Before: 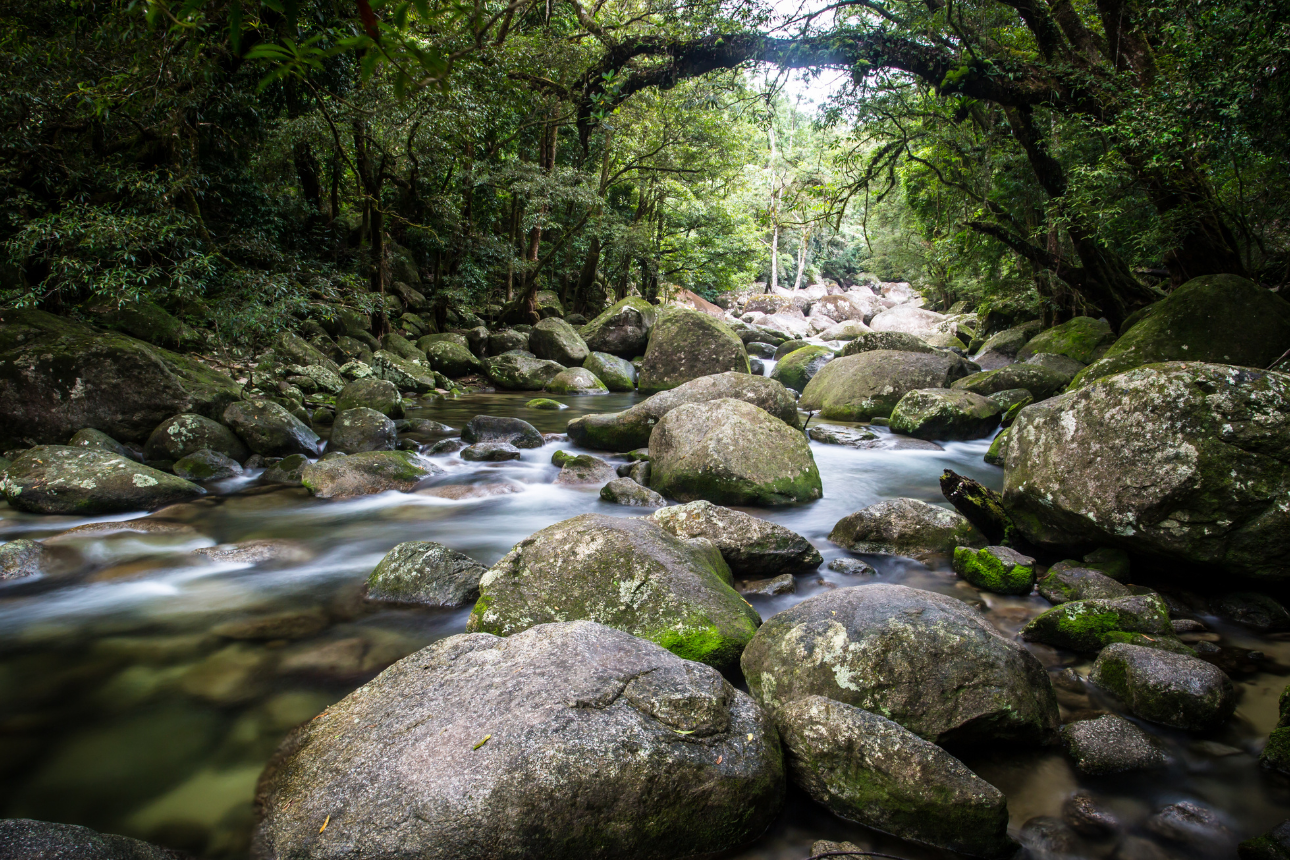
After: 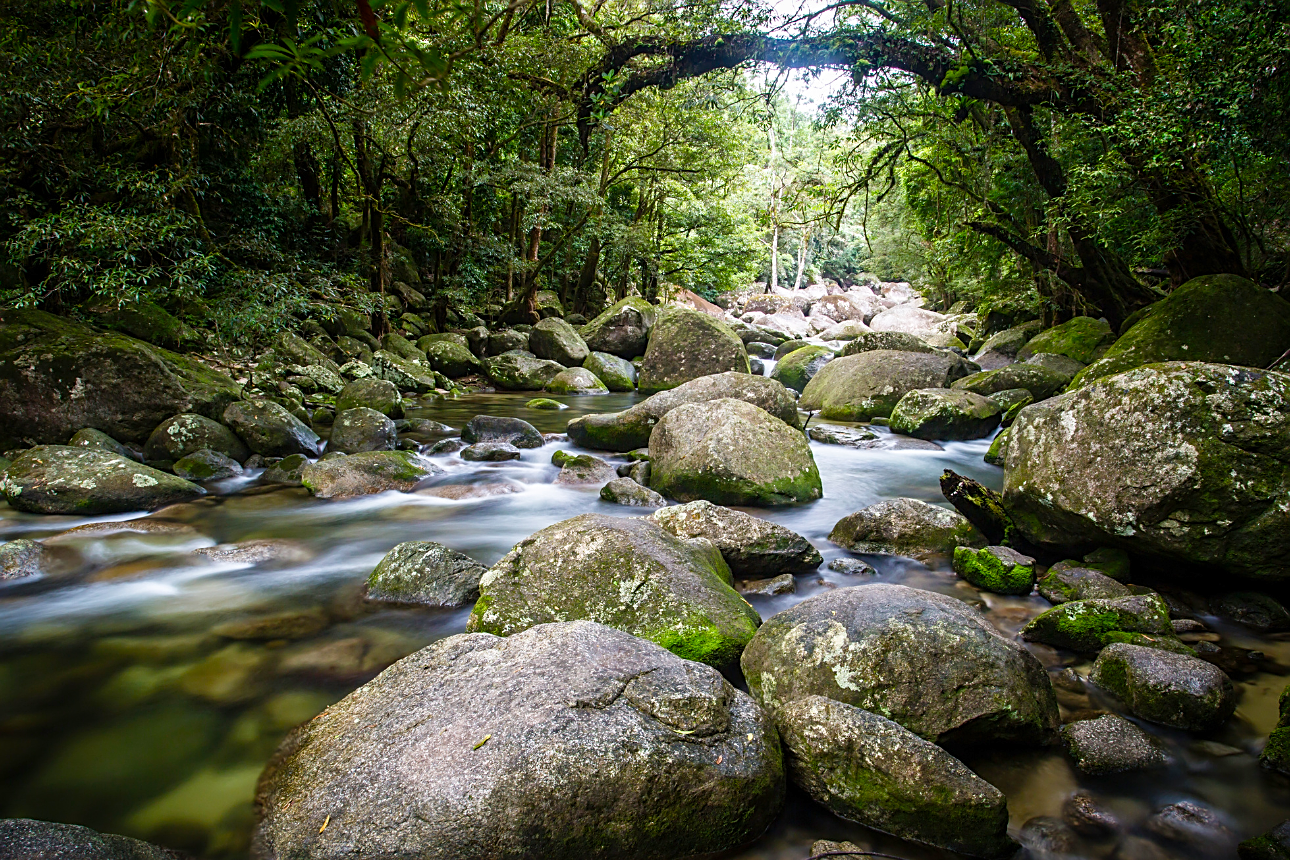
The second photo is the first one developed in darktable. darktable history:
levels: levels [0, 0.478, 1]
color balance rgb: perceptual saturation grading › global saturation 20%, perceptual saturation grading › highlights -25%, perceptual saturation grading › shadows 25%
sharpen: on, module defaults
